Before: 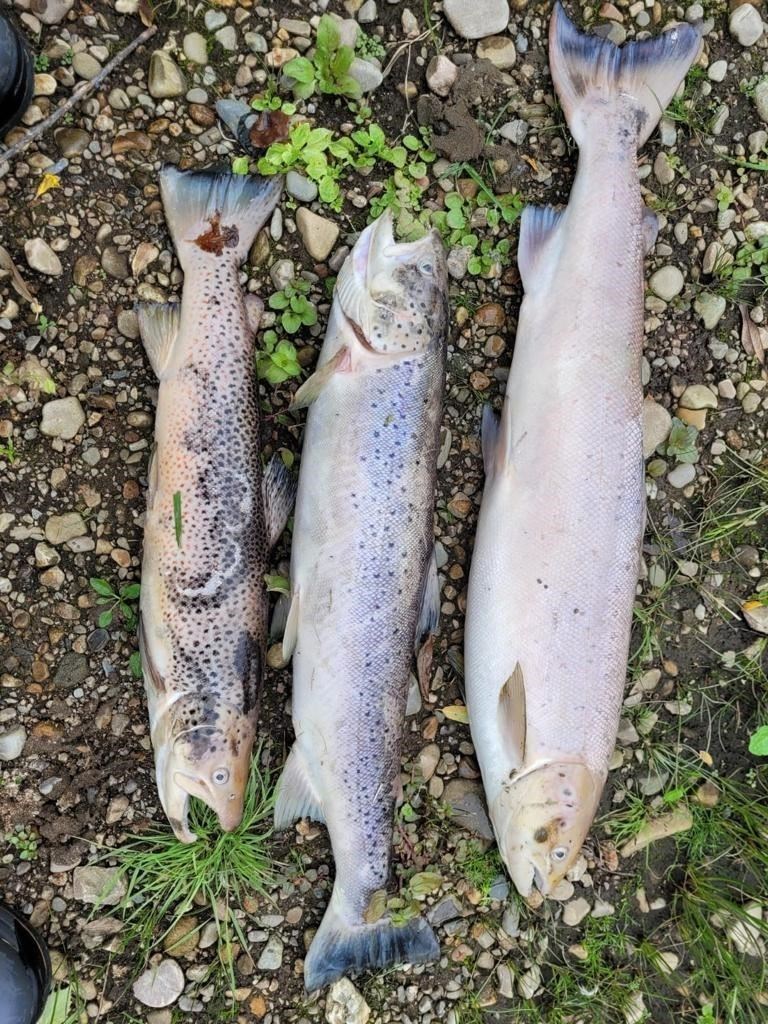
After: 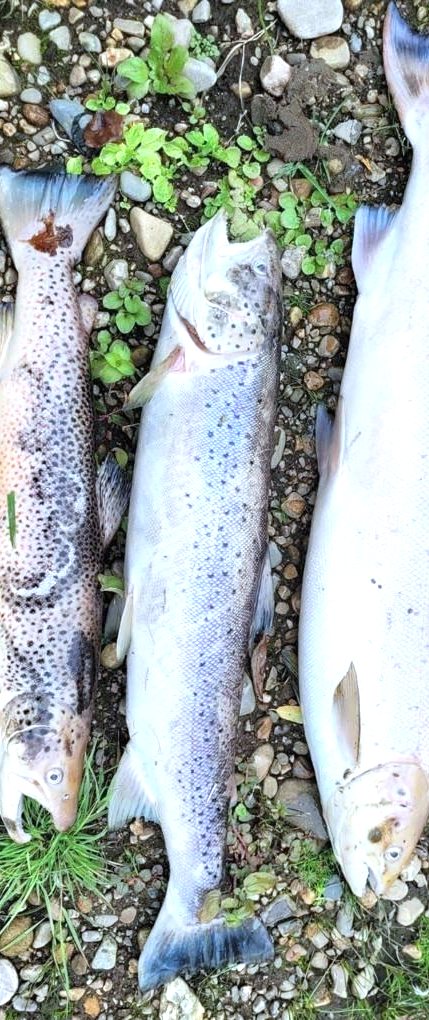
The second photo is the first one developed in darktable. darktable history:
crop: left 21.674%, right 22.086%
color calibration: illuminant custom, x 0.368, y 0.373, temperature 4330.32 K
exposure: exposure 0.64 EV, compensate highlight preservation false
